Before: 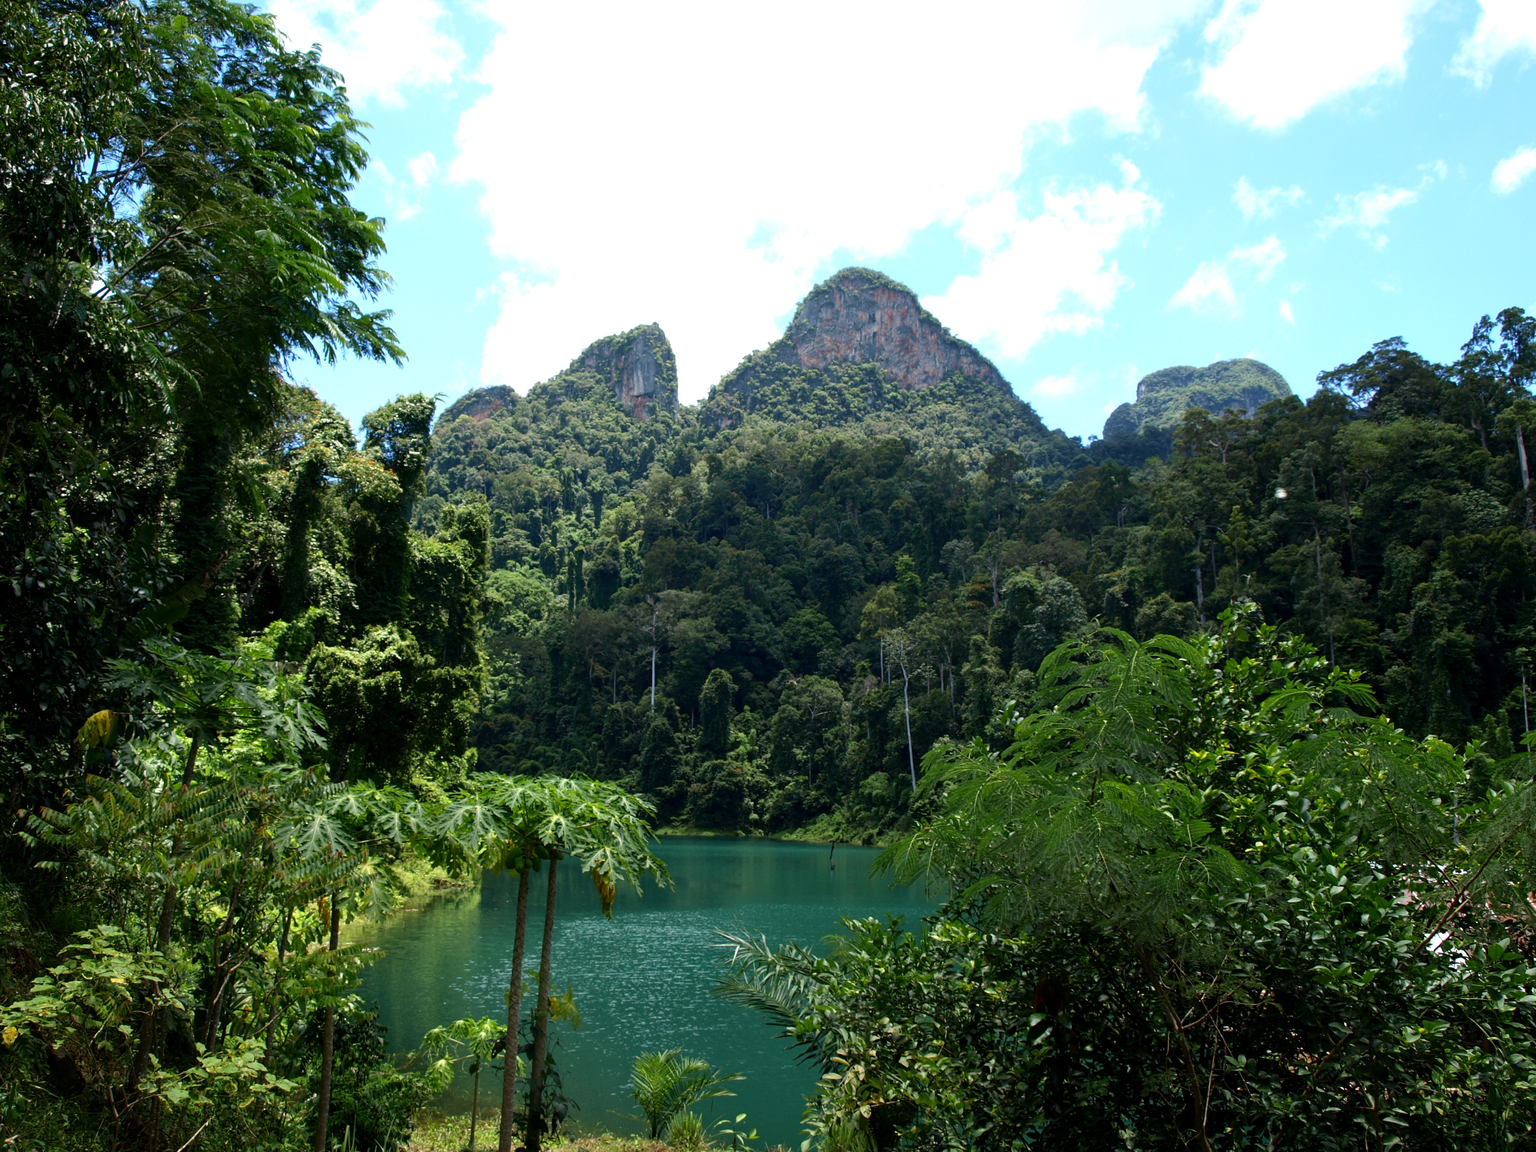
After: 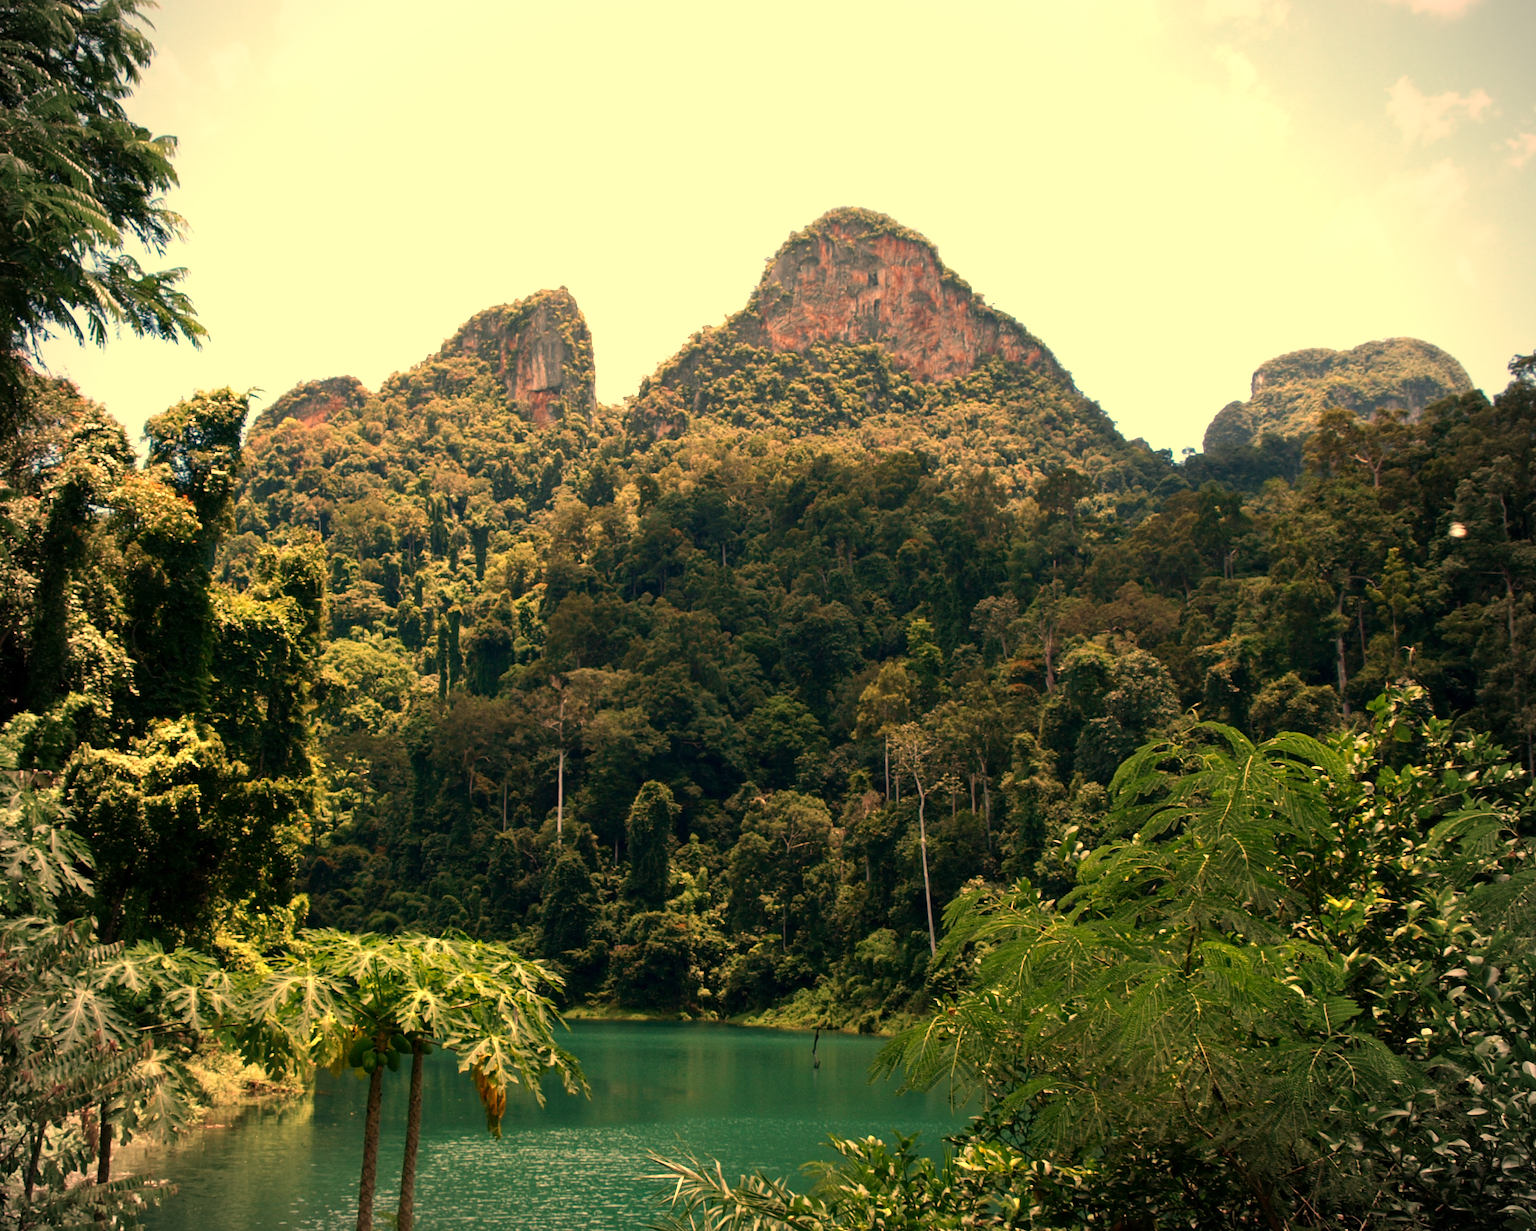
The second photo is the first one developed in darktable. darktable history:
crop and rotate: left 17.046%, top 10.659%, right 12.989%, bottom 14.553%
exposure: exposure 0.2 EV, compensate highlight preservation false
vignetting: on, module defaults
white balance: red 1.467, blue 0.684
